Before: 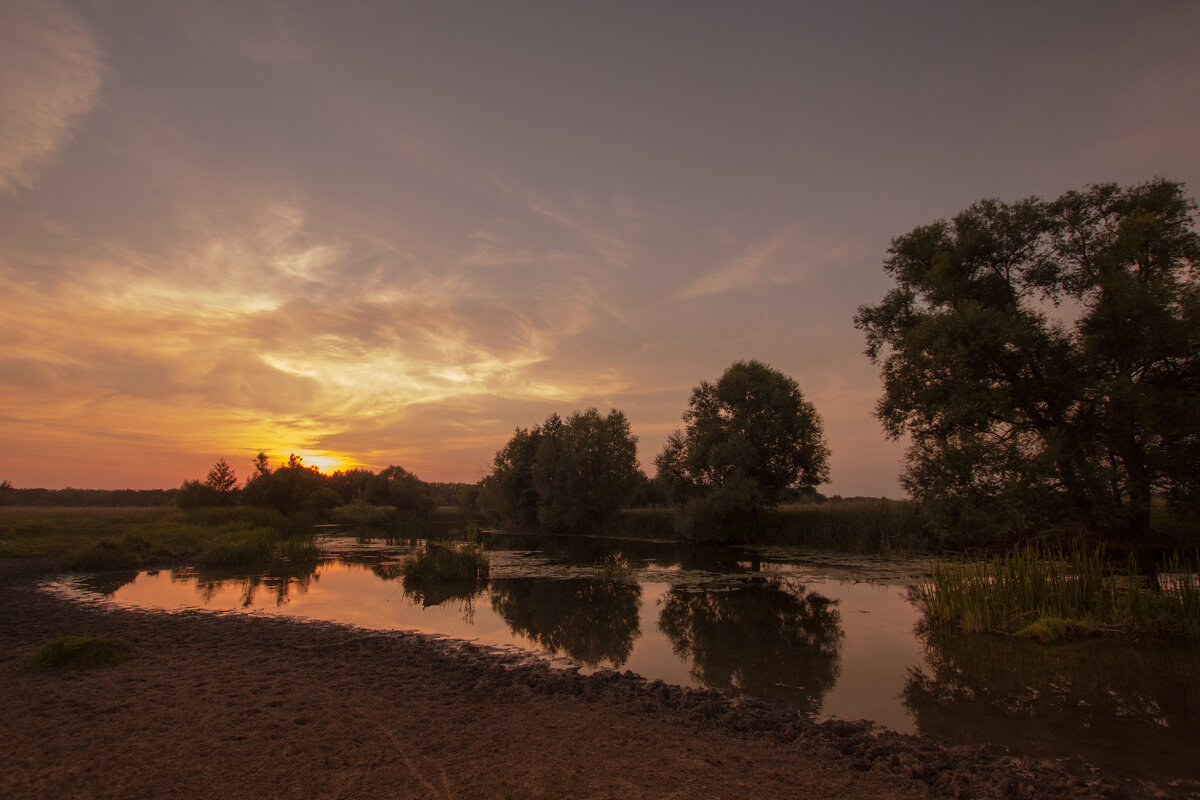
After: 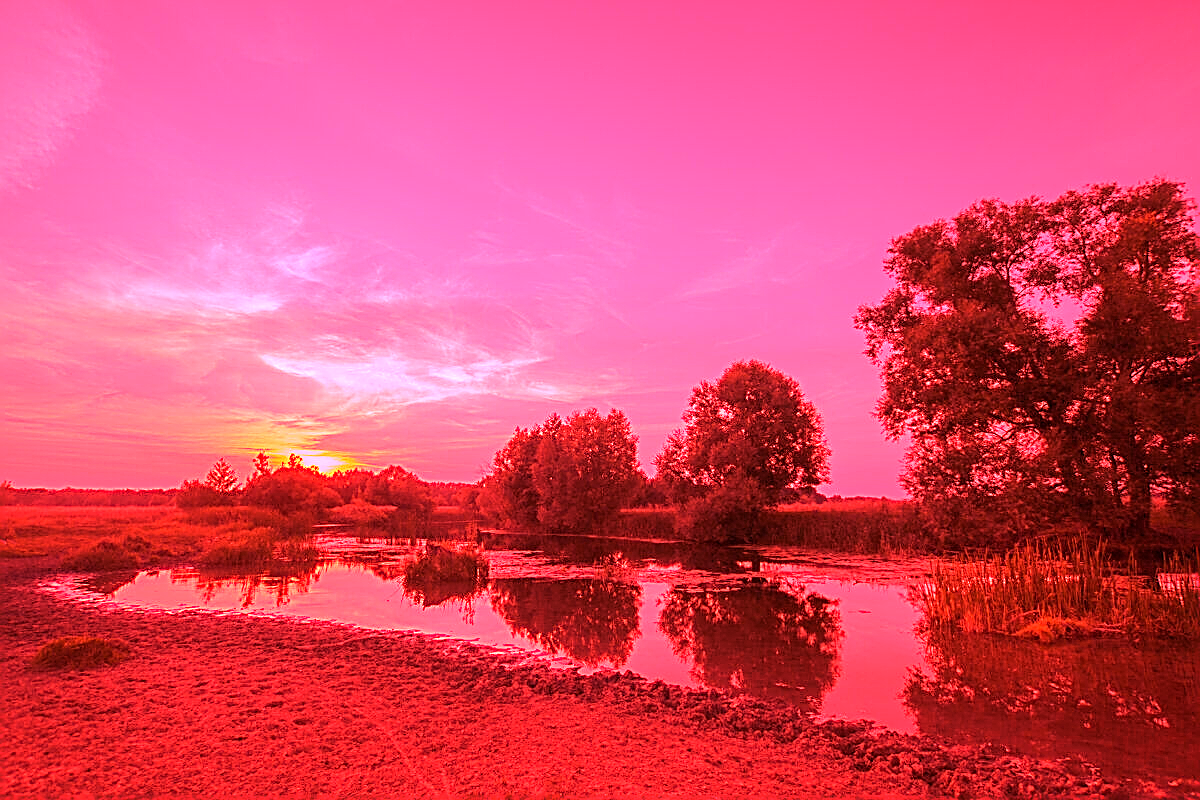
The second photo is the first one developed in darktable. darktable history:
white balance: red 4.26, blue 1.802
sharpen: on, module defaults
